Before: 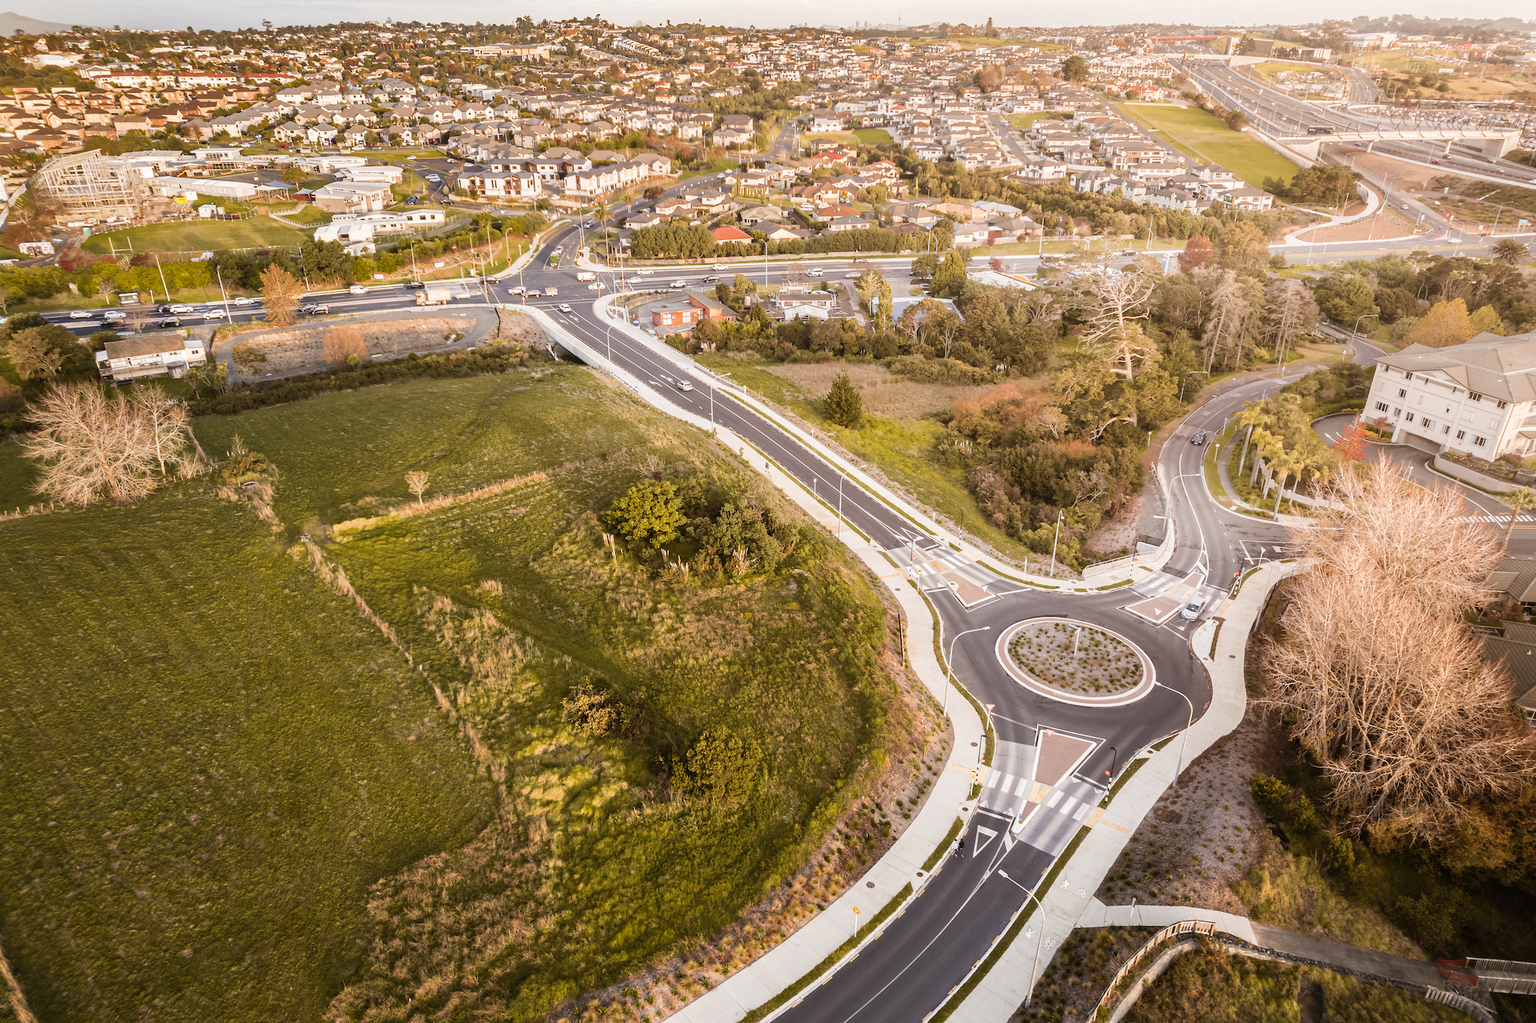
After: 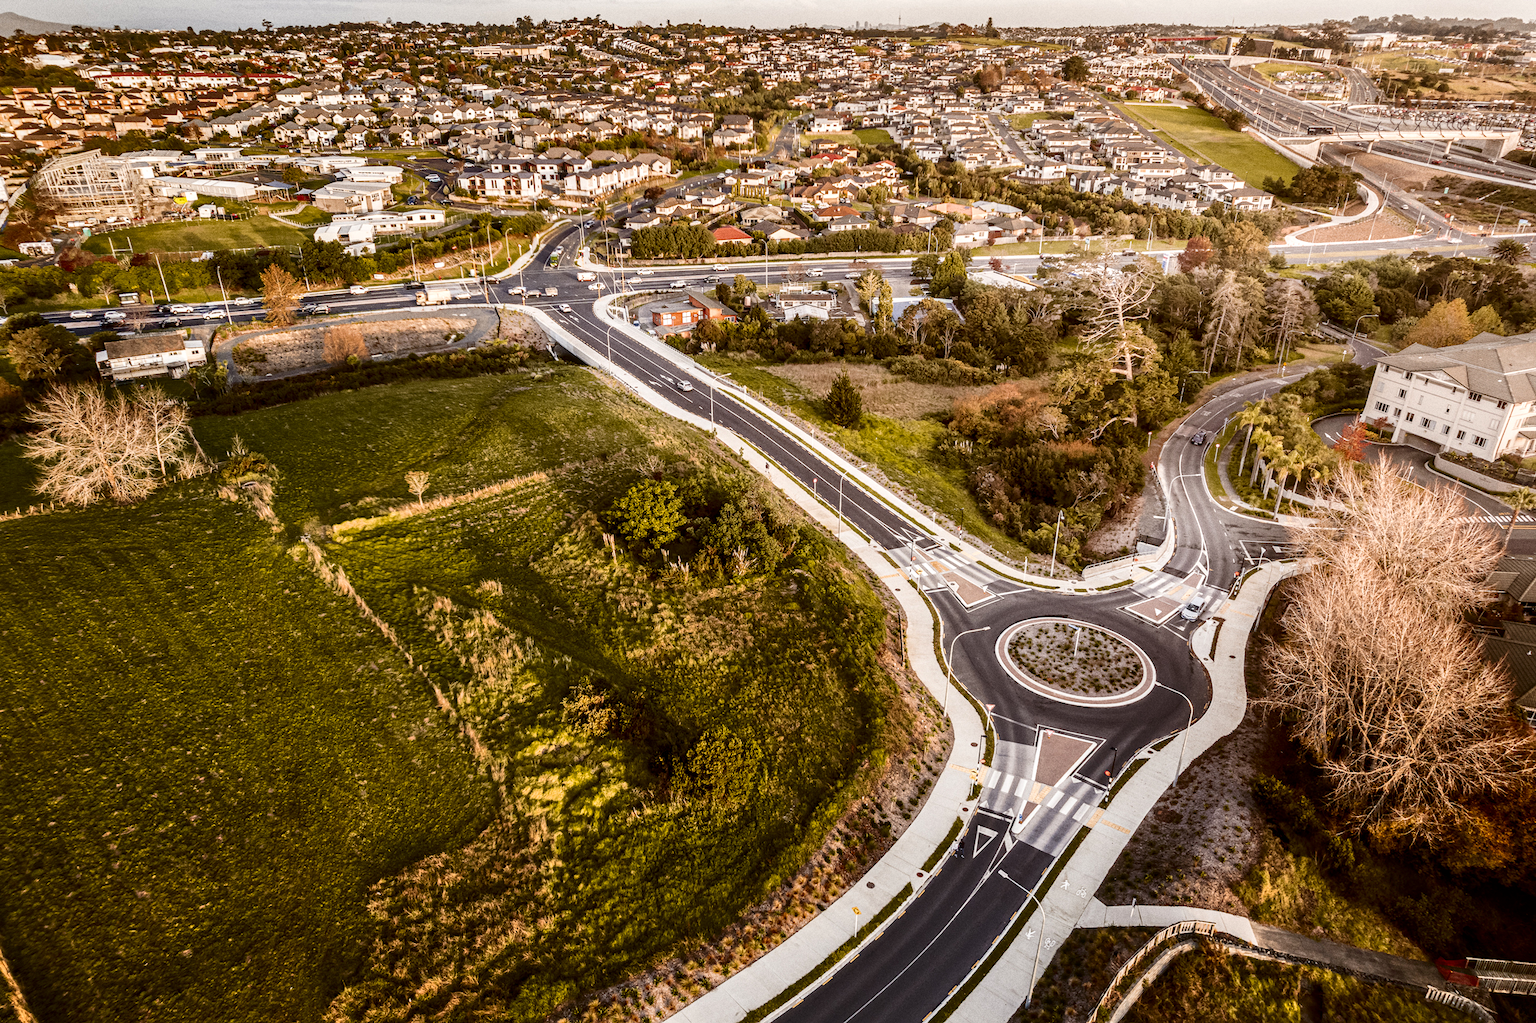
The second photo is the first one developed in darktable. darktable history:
base curve: curves: ch0 [(0, 0) (0.303, 0.277) (1, 1)]
shadows and highlights: soften with gaussian
contrast brightness saturation: contrast 0.19, brightness -0.24, saturation 0.11
grain: on, module defaults
local contrast: on, module defaults
